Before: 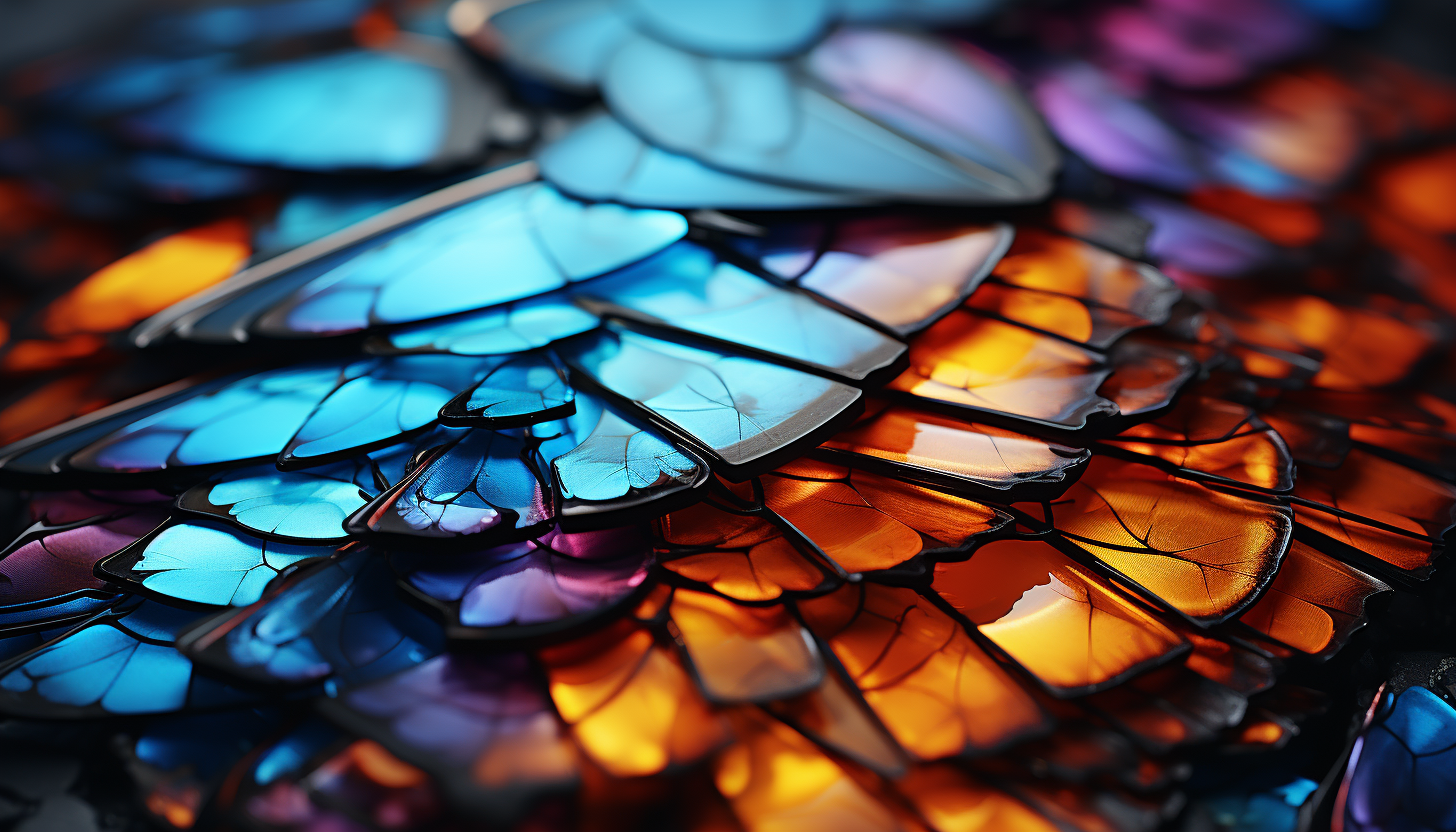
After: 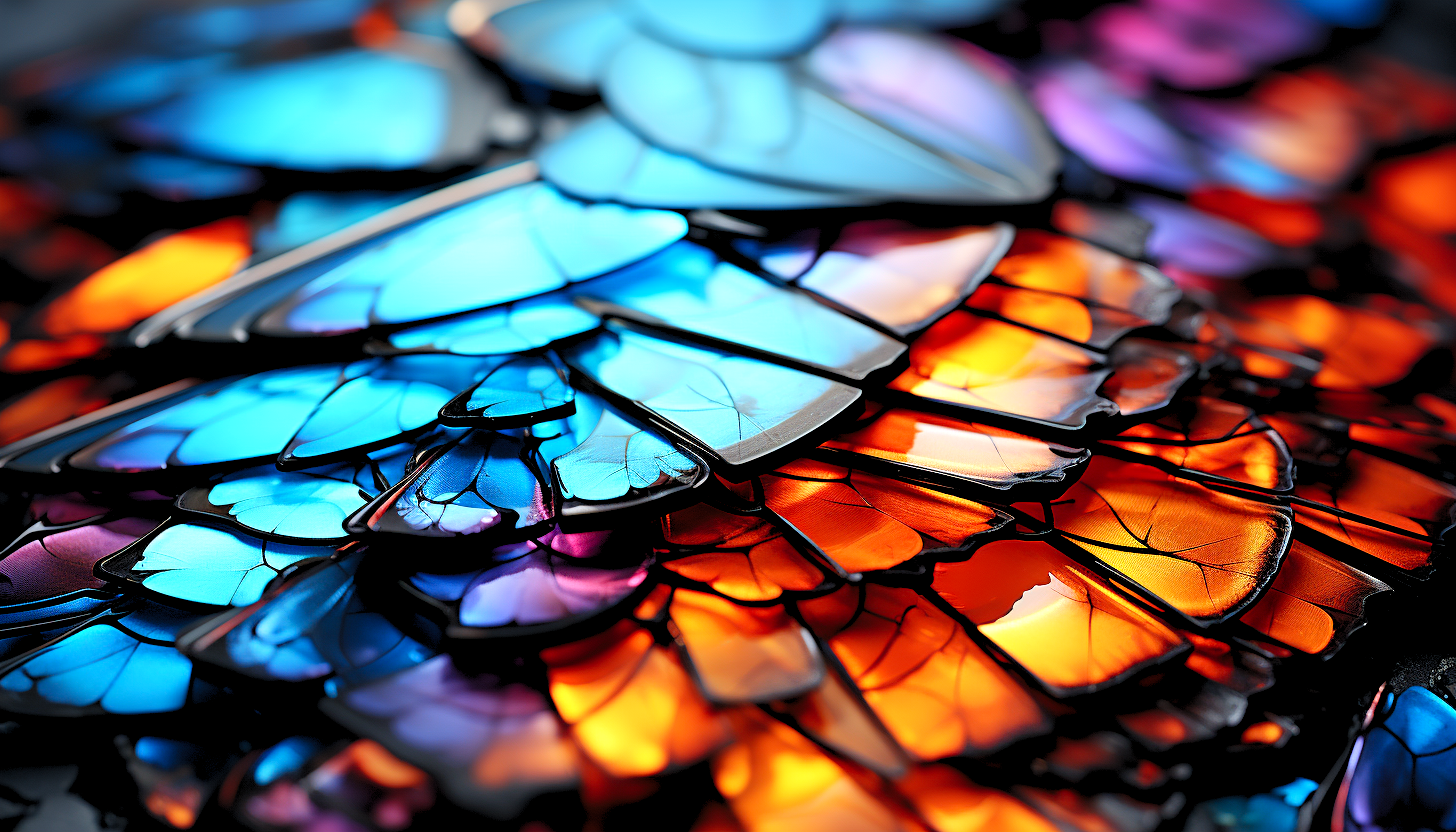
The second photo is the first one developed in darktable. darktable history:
shadows and highlights: shadows -9.58, white point adjustment 1.61, highlights 10.4, highlights color adjustment 0.592%
levels: levels [0.044, 0.416, 0.908]
